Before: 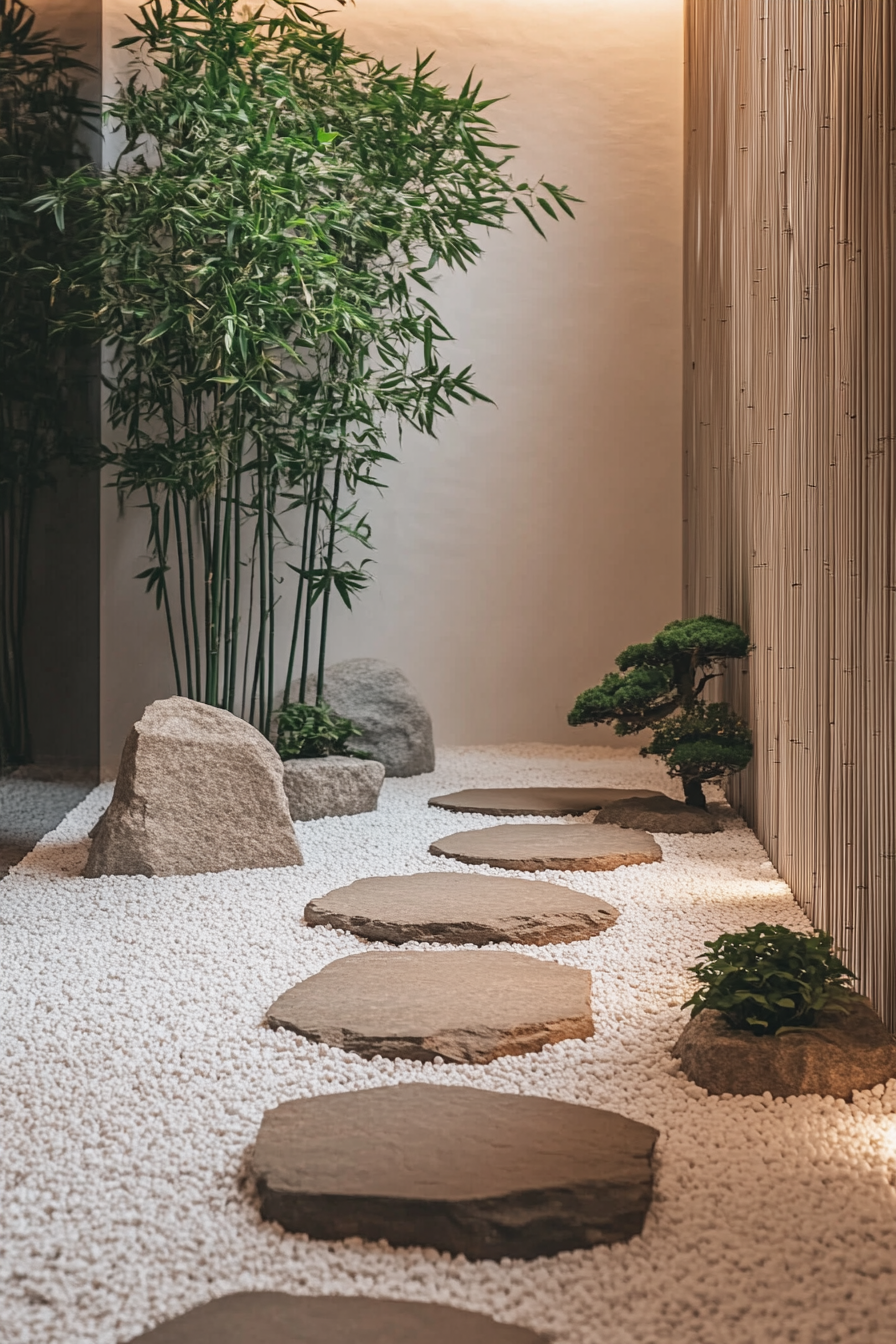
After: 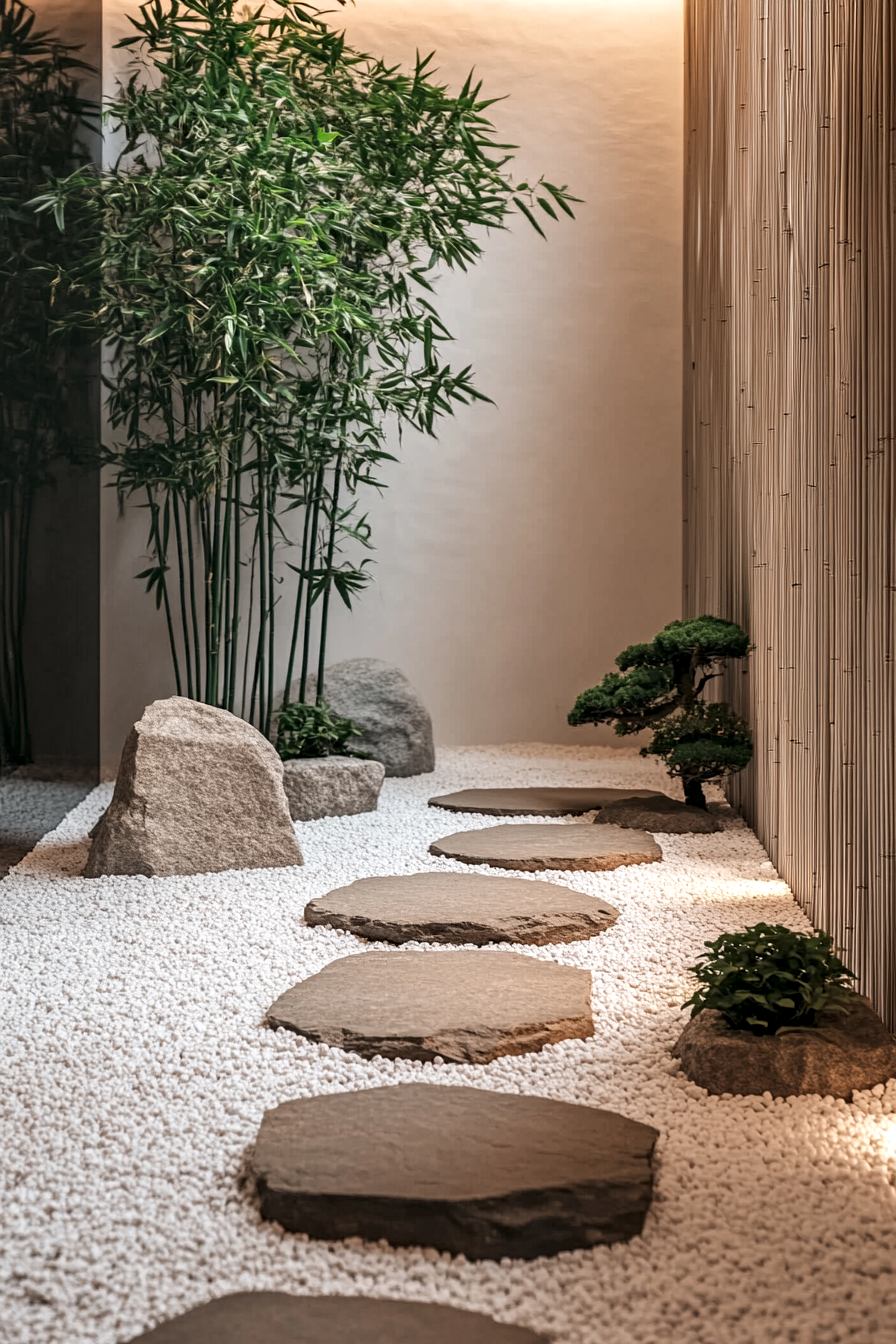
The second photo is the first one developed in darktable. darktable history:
local contrast: highlights 138%, shadows 149%, detail 138%, midtone range 0.255
